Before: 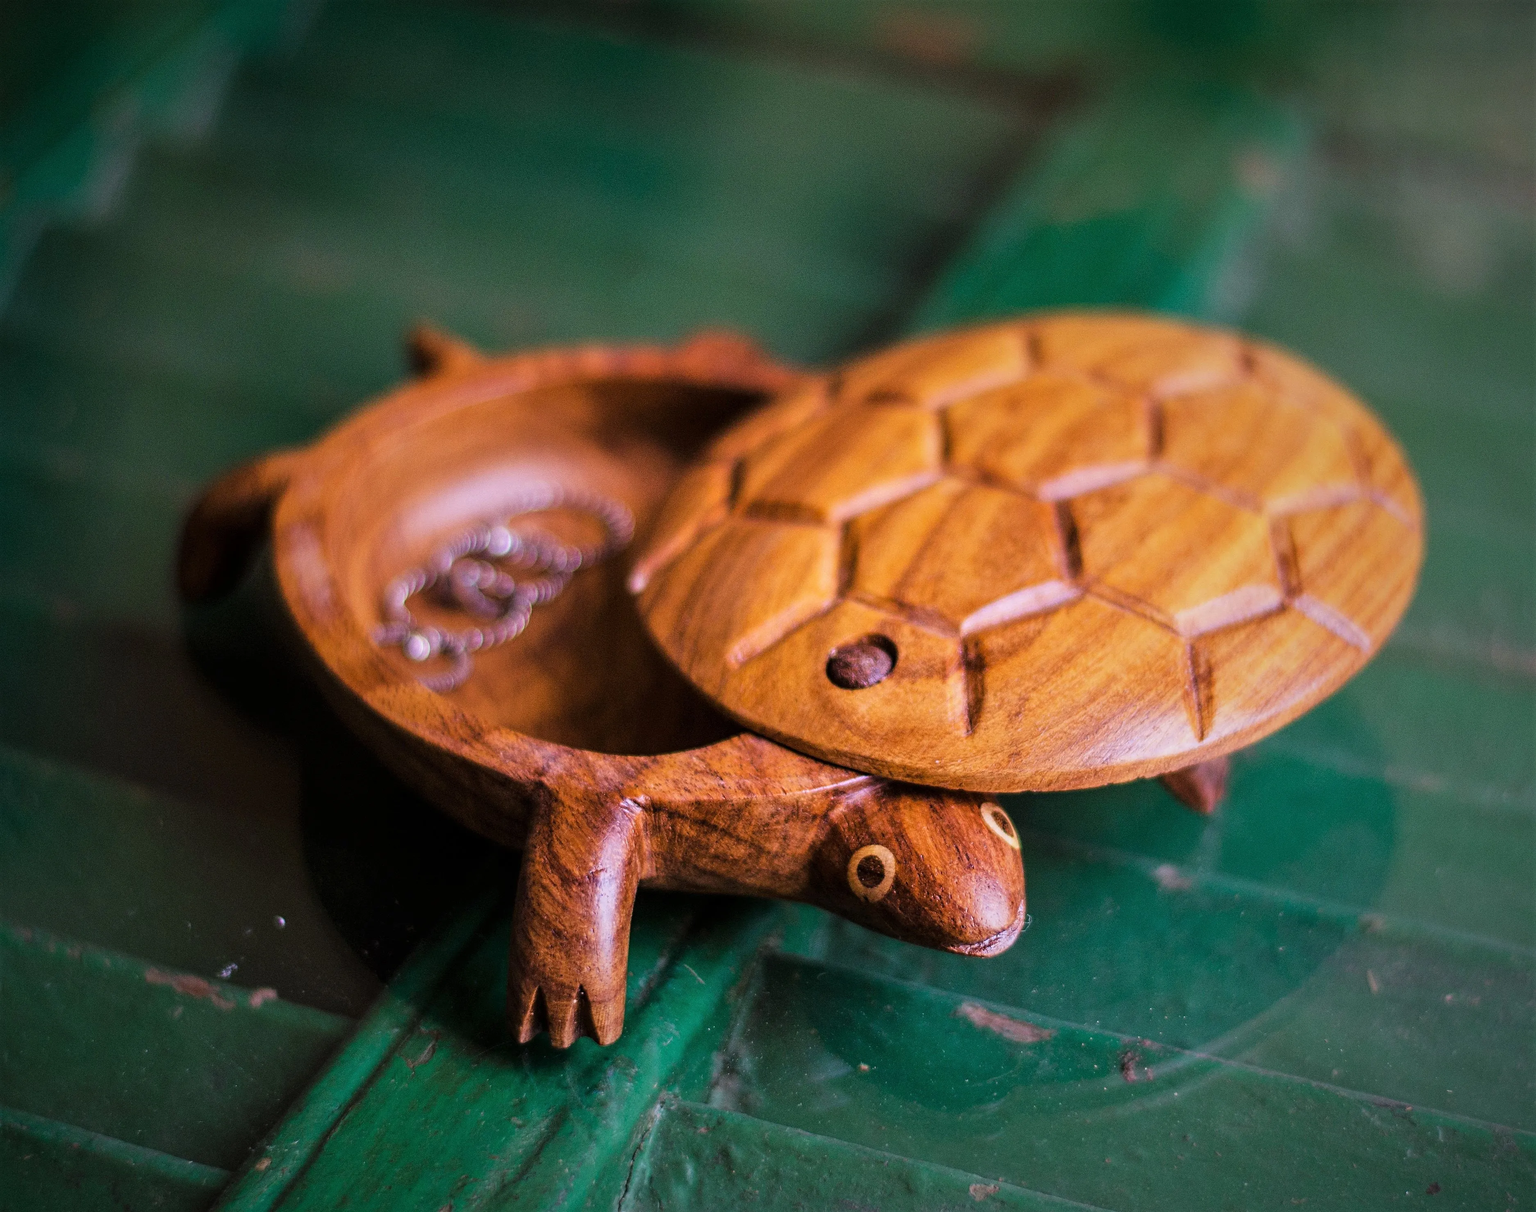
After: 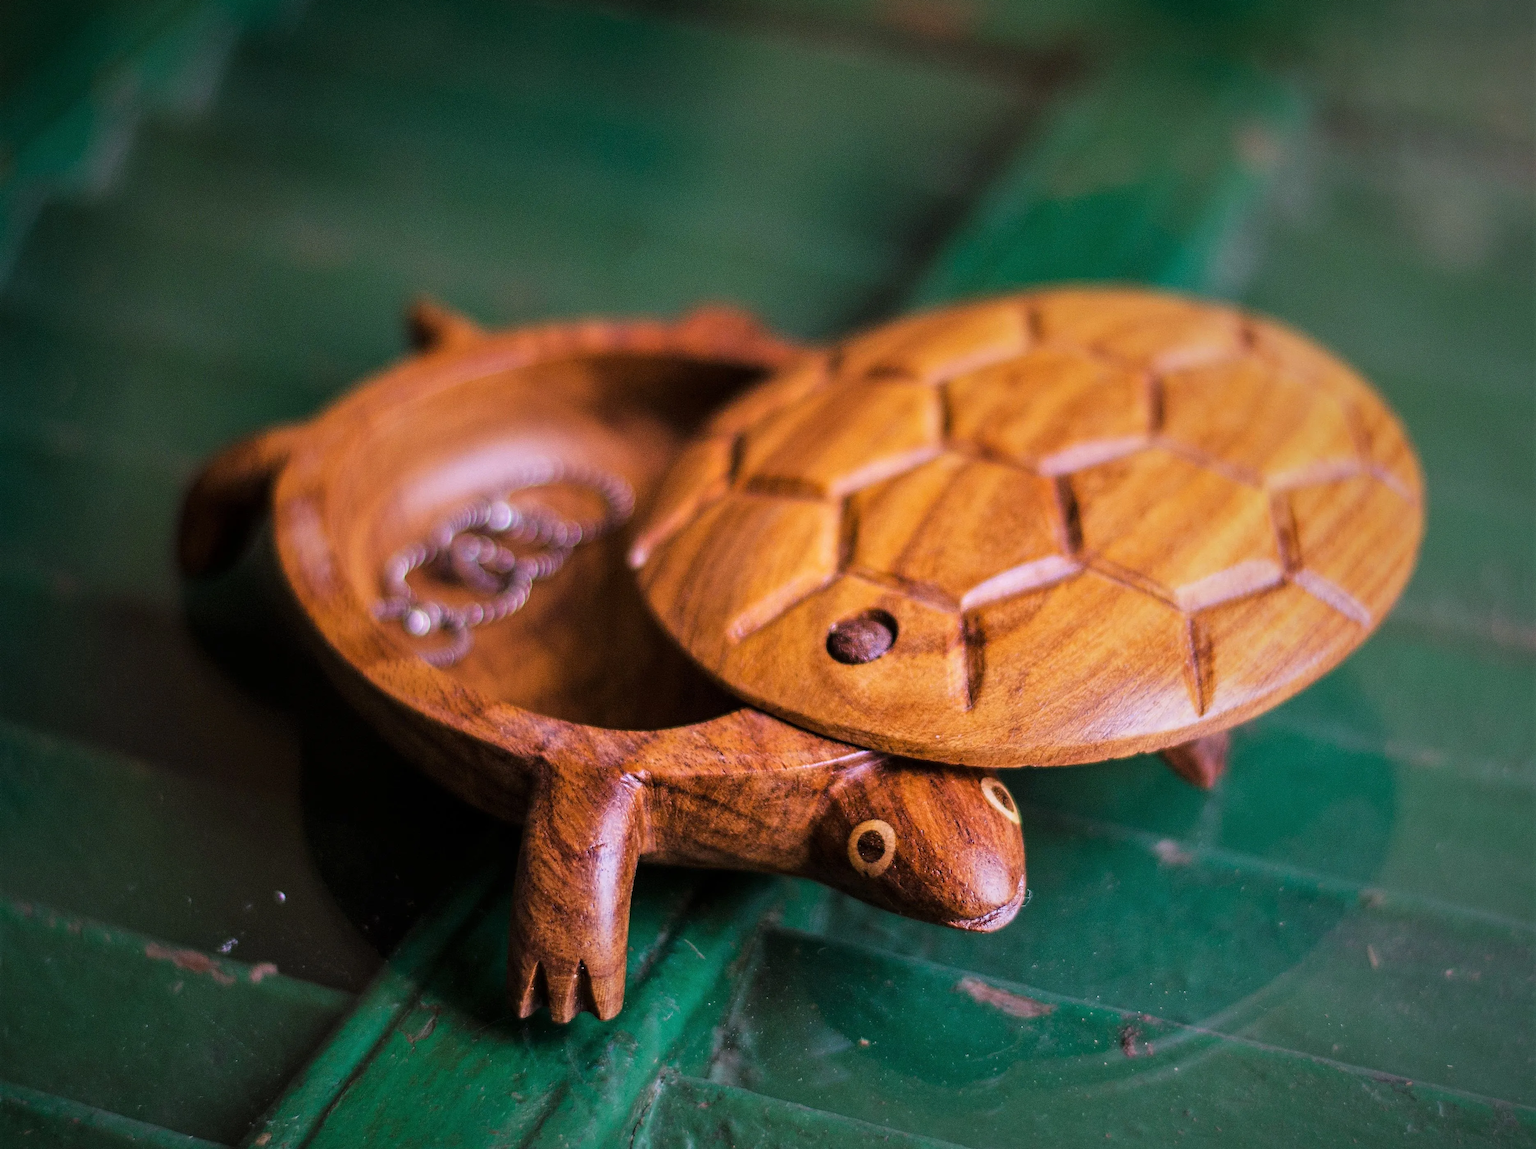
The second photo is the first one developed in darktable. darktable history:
crop and rotate: top 2.11%, bottom 3.067%
